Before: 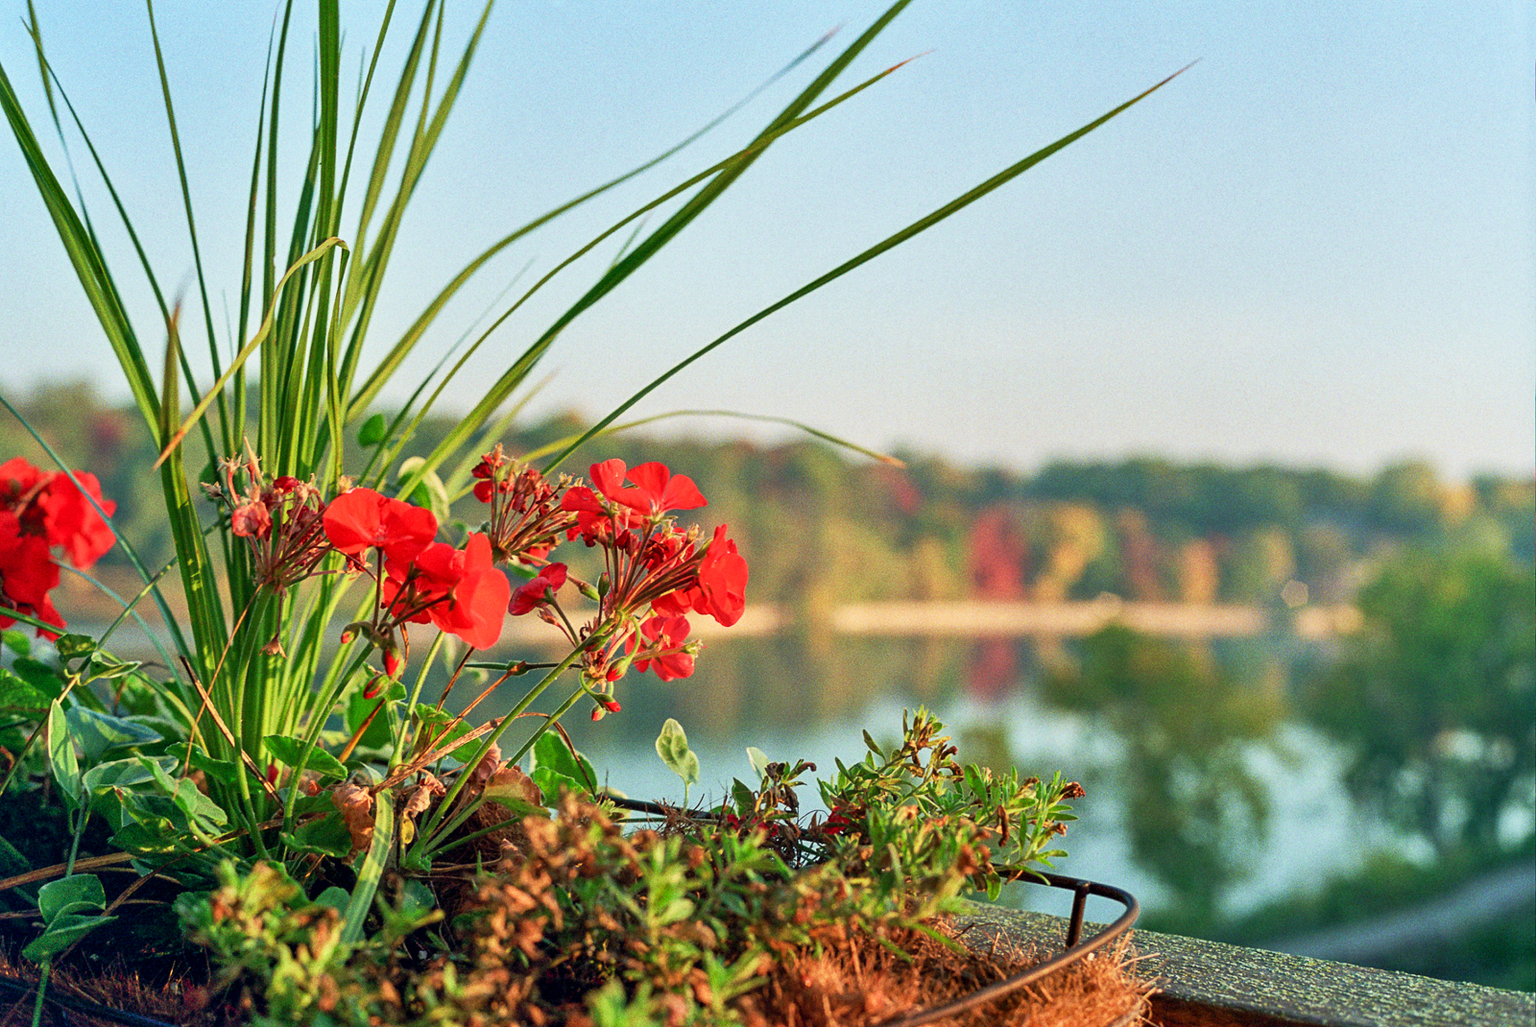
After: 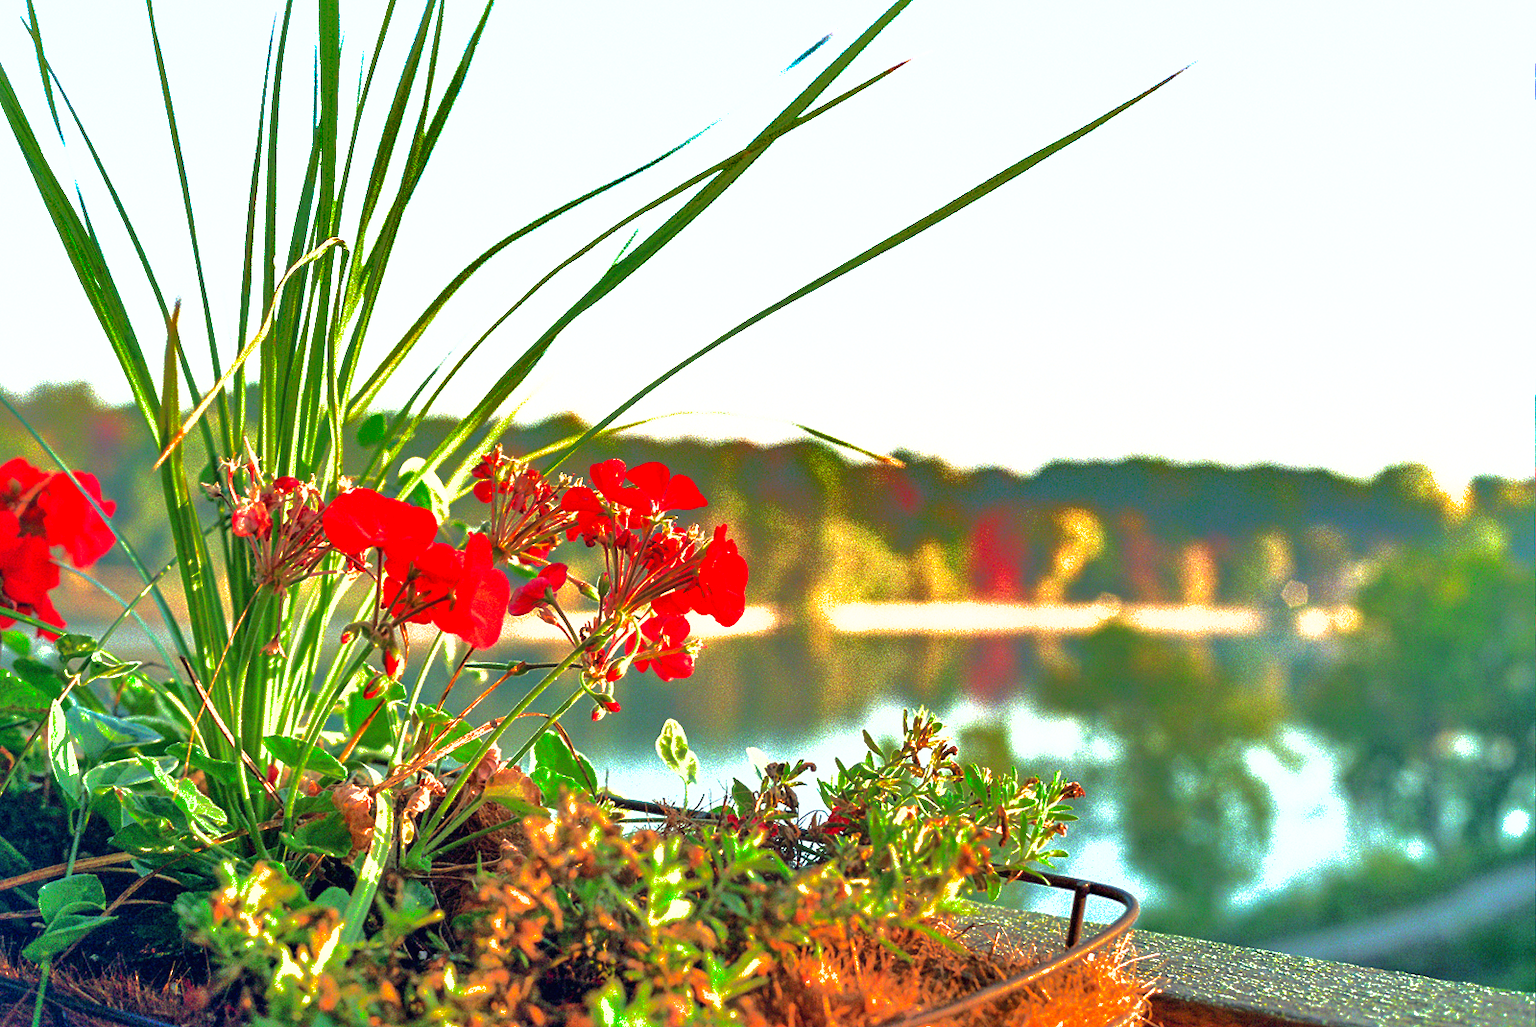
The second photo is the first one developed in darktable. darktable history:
shadows and highlights: shadows 38.37, highlights -75.45
exposure: black level correction 0, exposure 1.102 EV, compensate highlight preservation false
